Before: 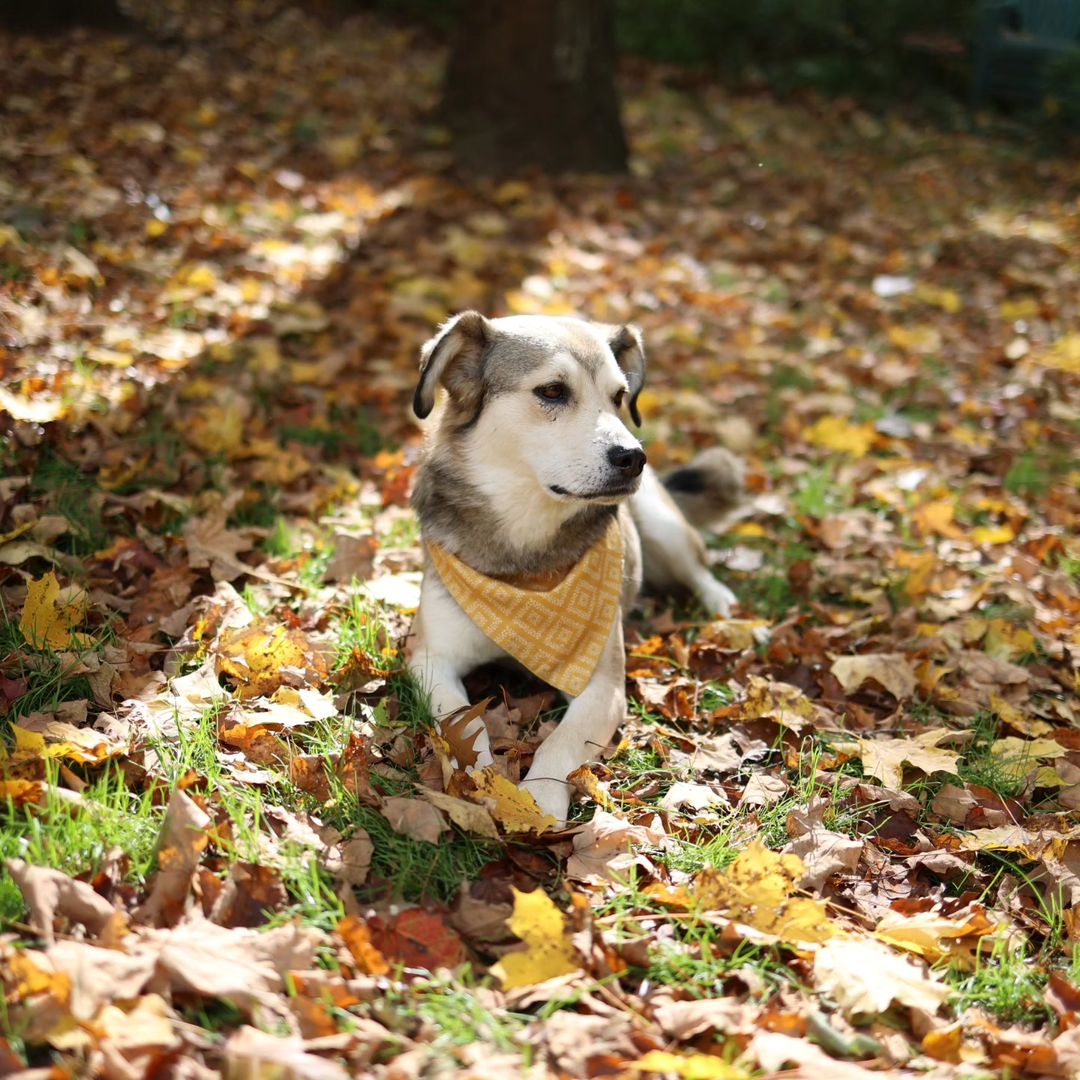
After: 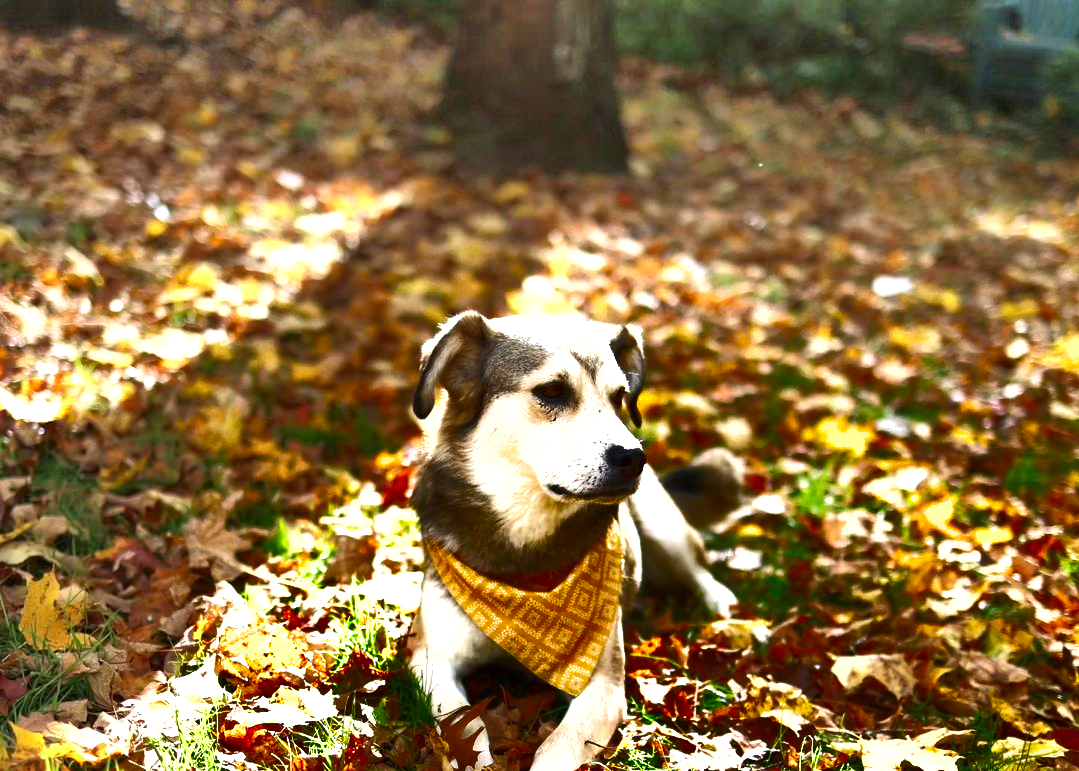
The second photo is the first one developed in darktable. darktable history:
exposure: exposure 1.137 EV, compensate highlight preservation false
crop: bottom 28.576%
shadows and highlights: radius 123.98, shadows 100, white point adjustment -3, highlights -100, highlights color adjustment 89.84%, soften with gaussian
